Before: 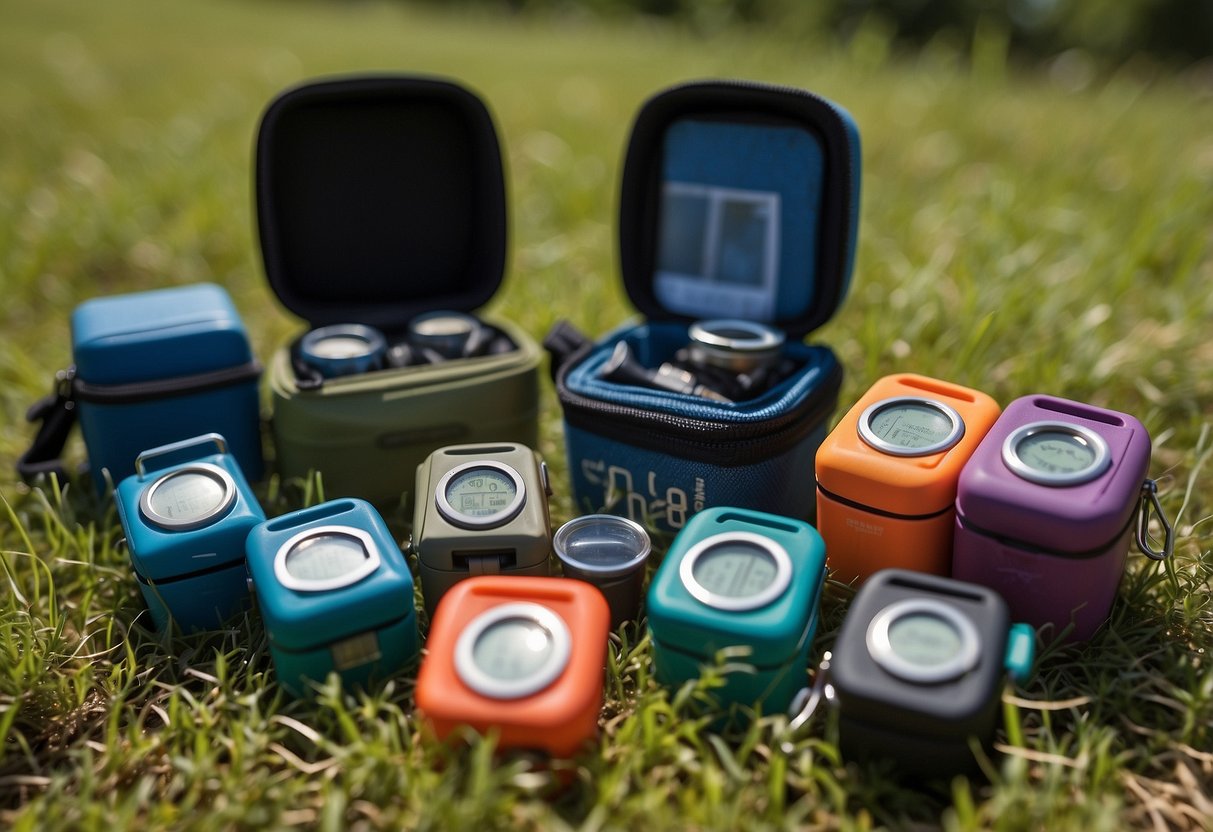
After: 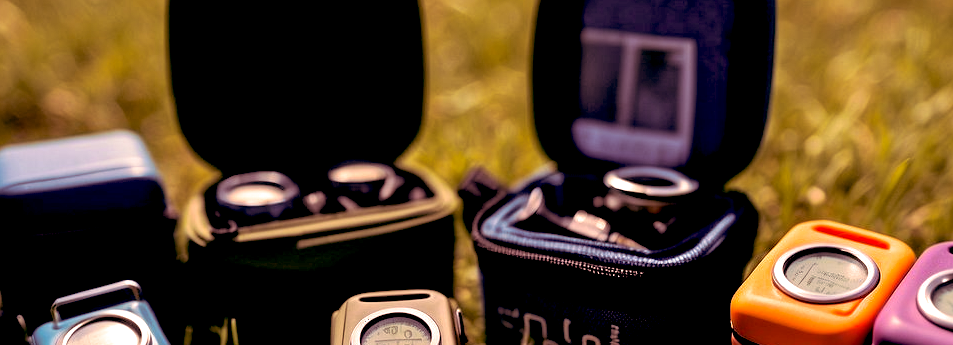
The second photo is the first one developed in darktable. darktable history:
color correction: highlights a* 21.16, highlights b* 19.61
exposure: black level correction 0.04, exposure 0.5 EV, compensate highlight preservation false
split-toning: on, module defaults
crop: left 7.036%, top 18.398%, right 14.379%, bottom 40.043%
